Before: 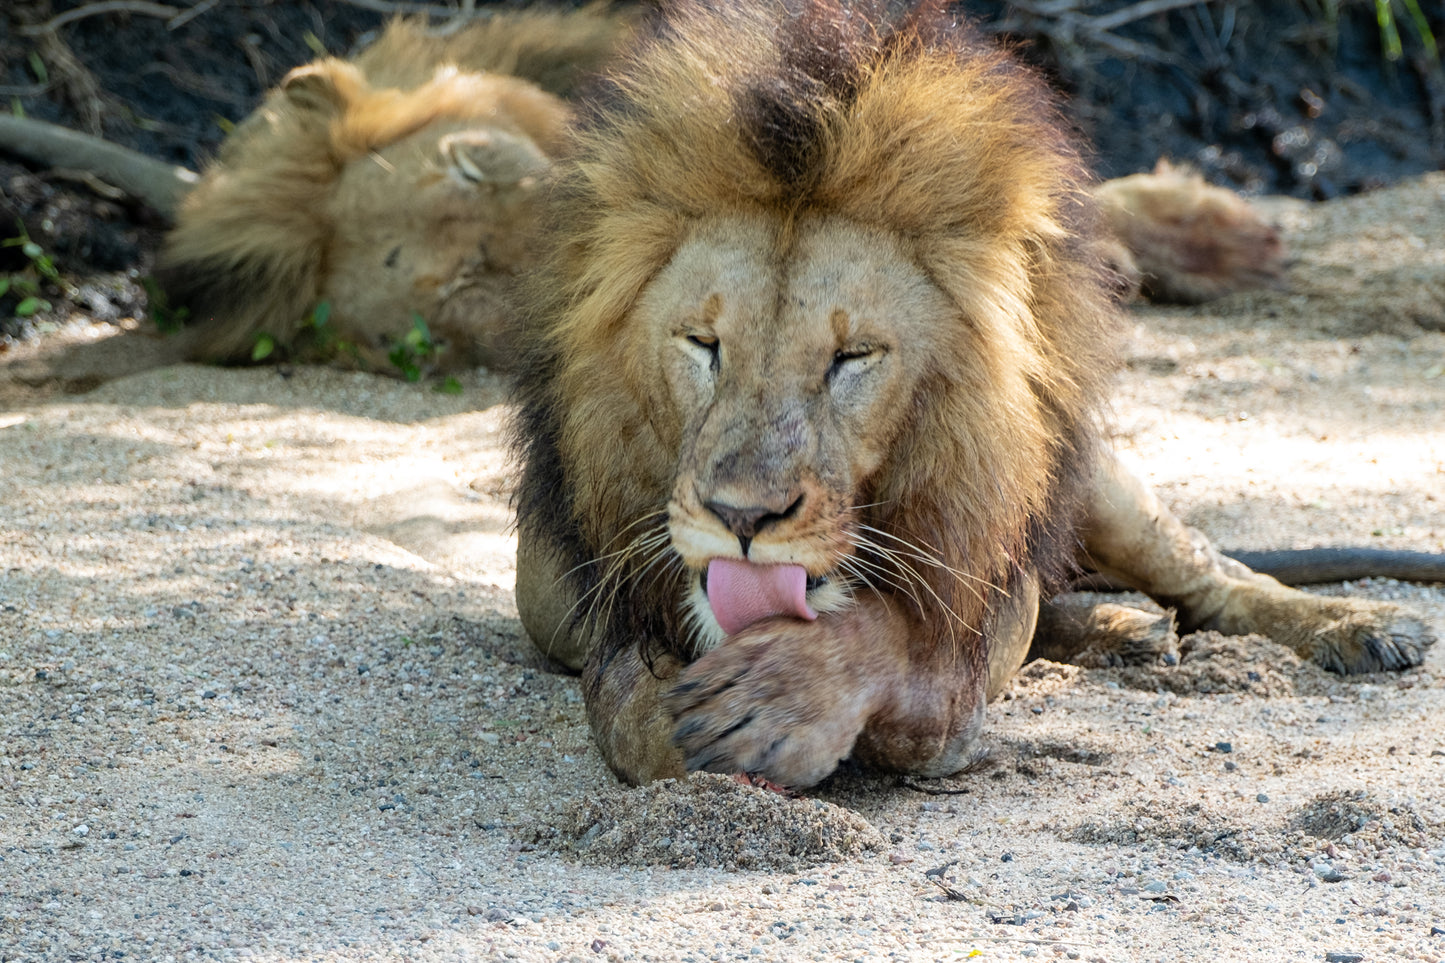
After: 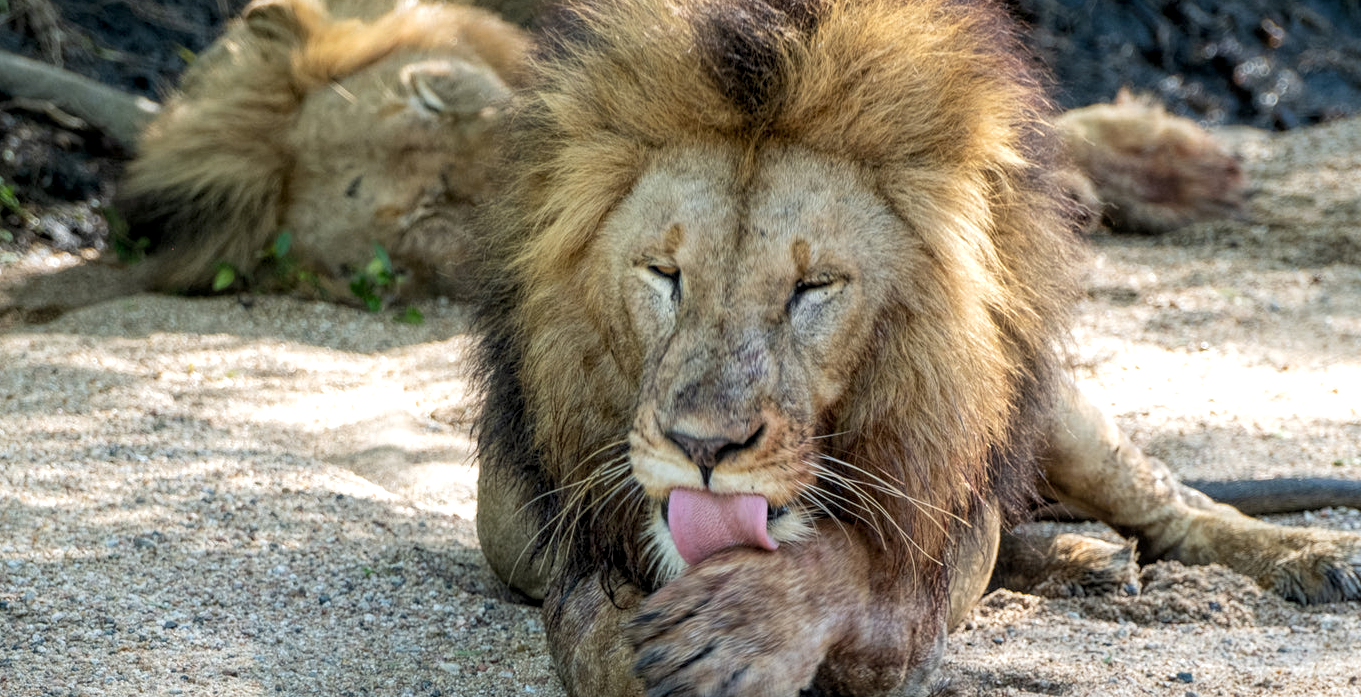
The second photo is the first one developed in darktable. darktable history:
local contrast: highlights 93%, shadows 87%, detail 160%, midtone range 0.2
crop: left 2.728%, top 7.372%, right 3.031%, bottom 20.212%
